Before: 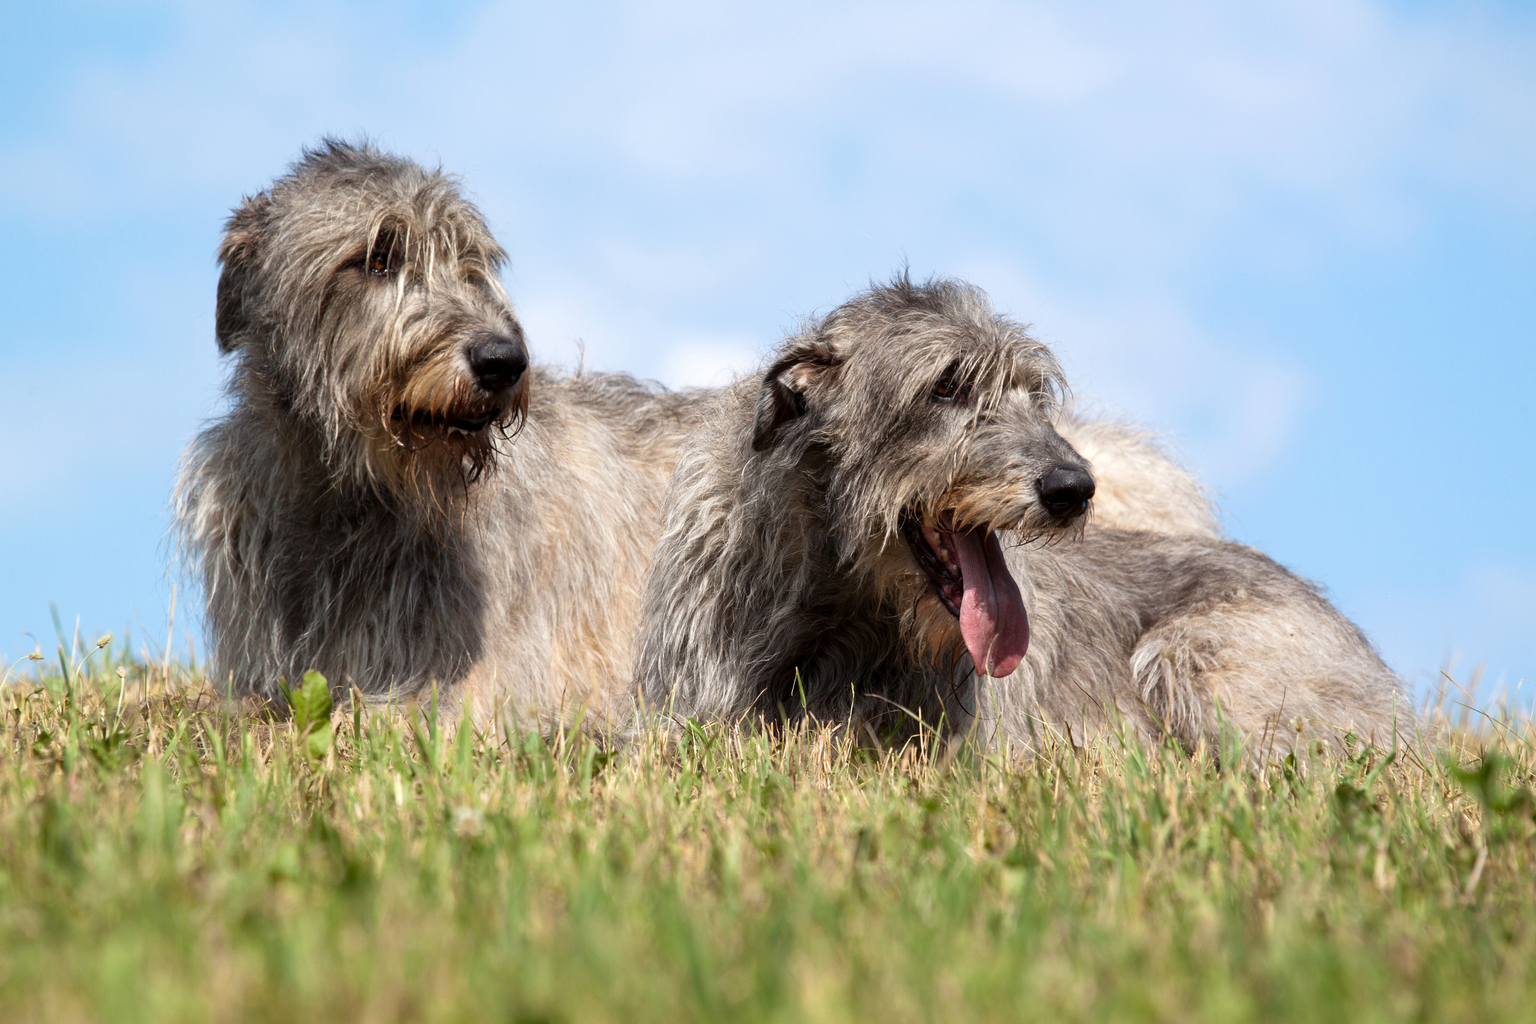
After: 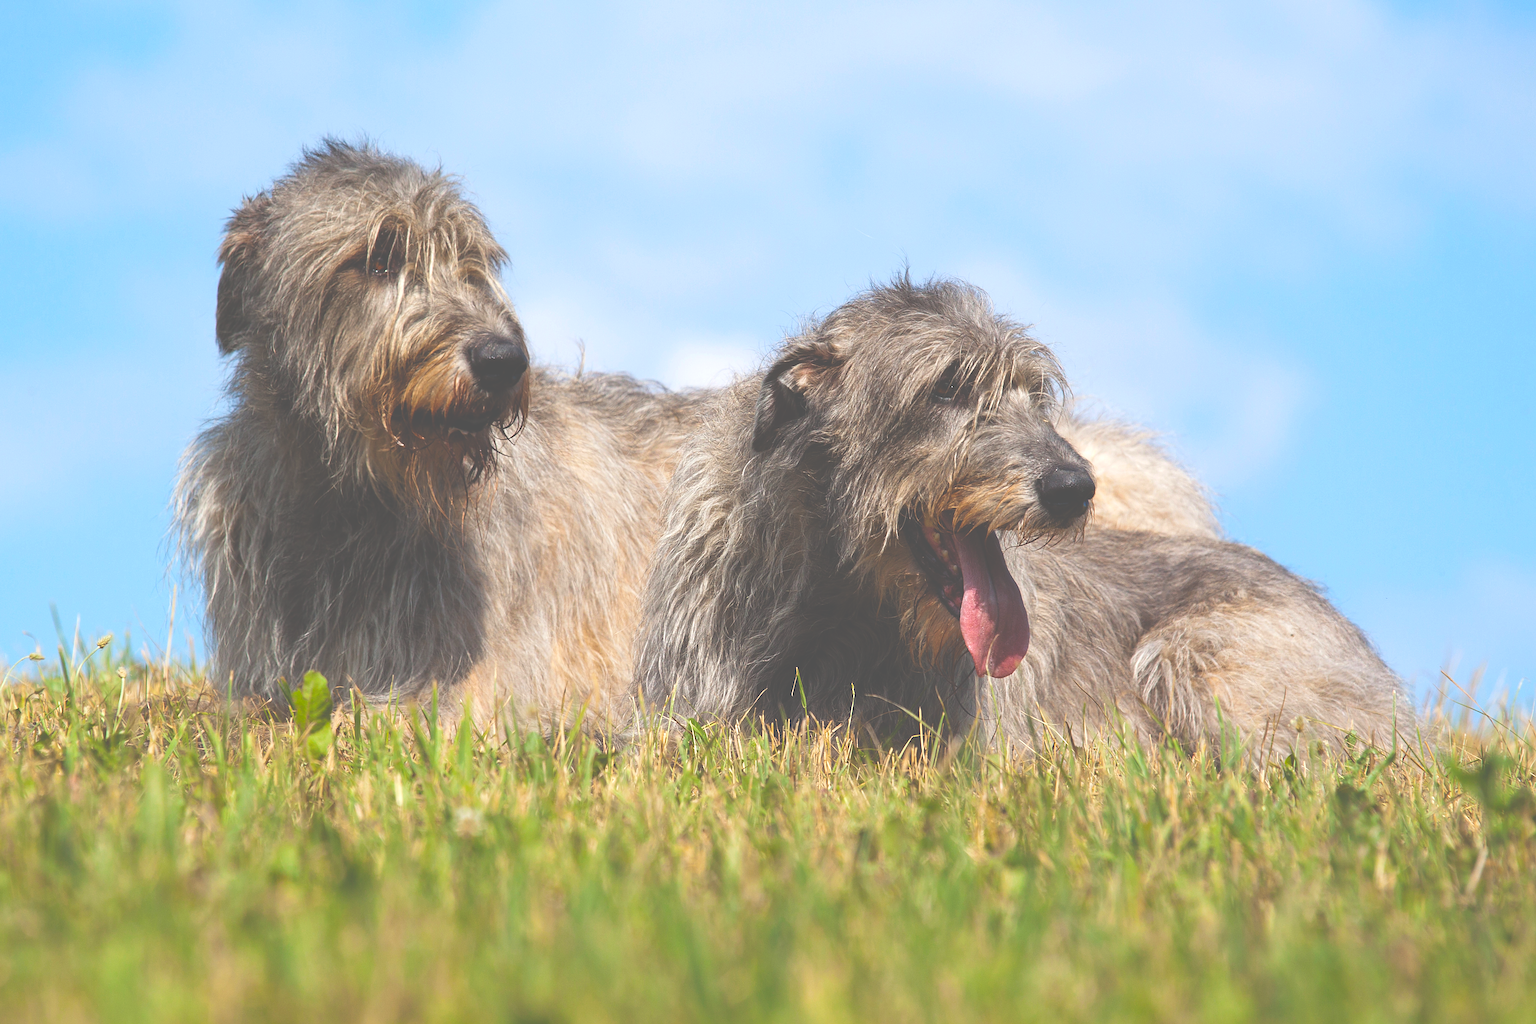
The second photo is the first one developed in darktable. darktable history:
exposure: black level correction -0.087, compensate highlight preservation false
color balance rgb: linear chroma grading › global chroma 15%, perceptual saturation grading › global saturation 30%
sharpen: amount 0.575
